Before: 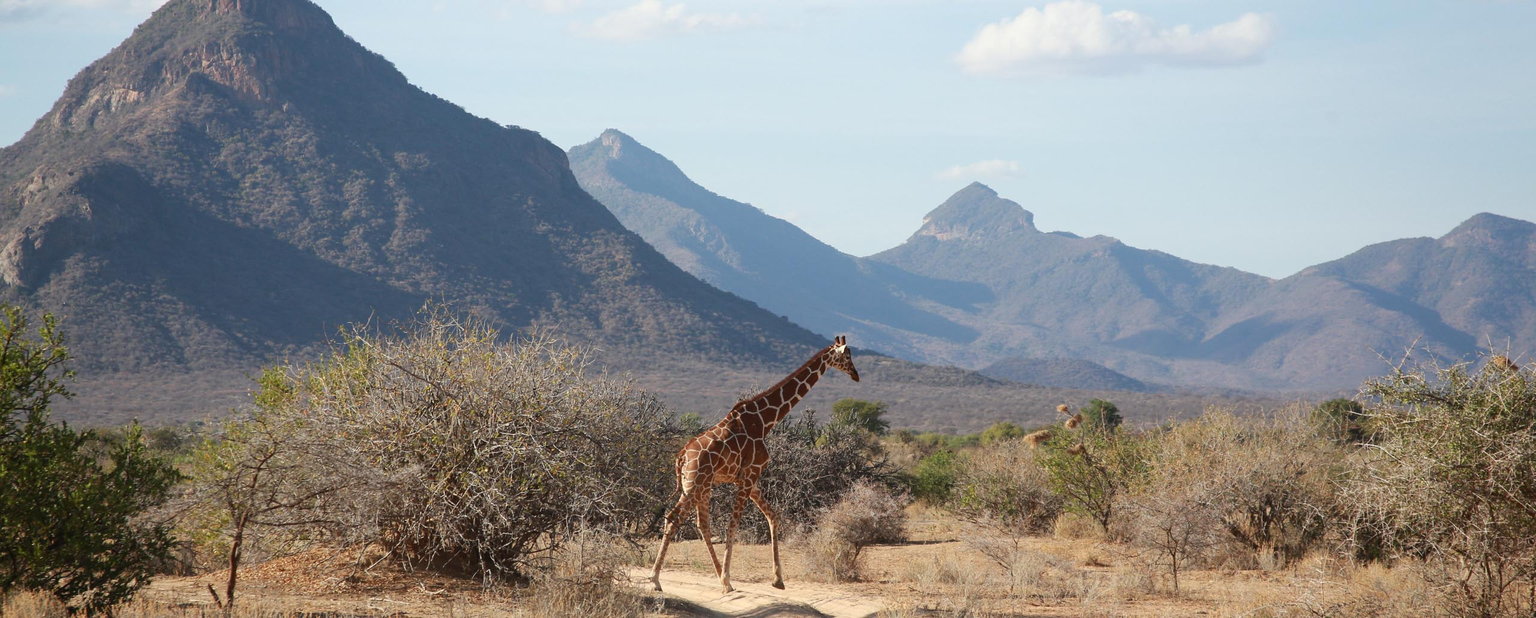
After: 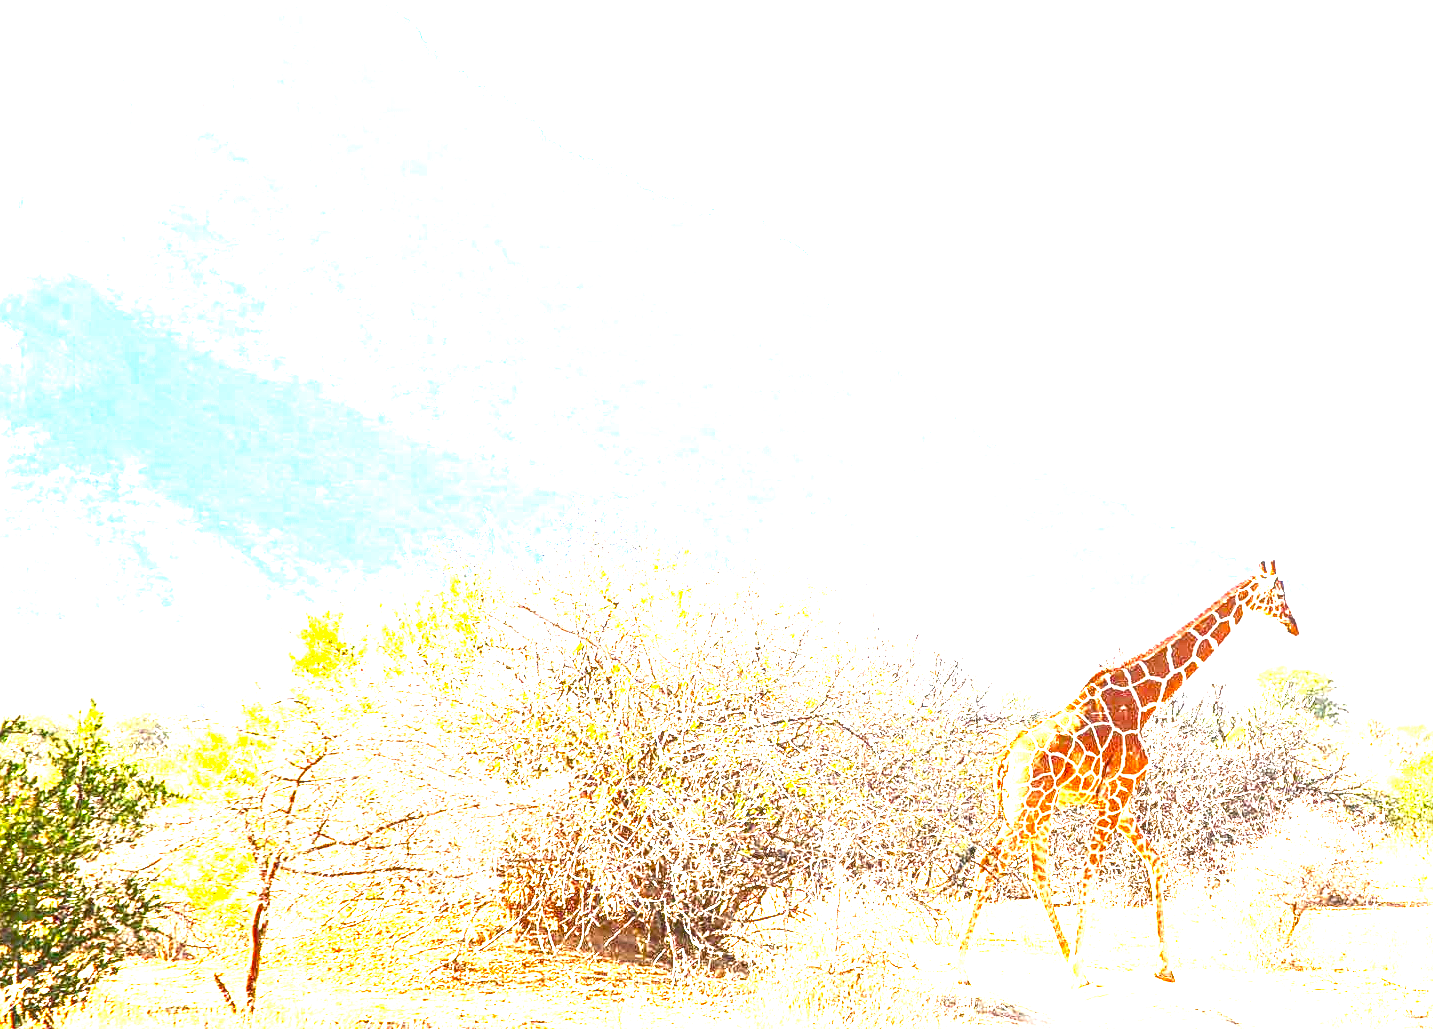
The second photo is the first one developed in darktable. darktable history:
crop: left 5.208%, right 38.799%
local contrast: detail 142%
color balance rgb: global offset › luminance -0.481%, perceptual saturation grading › global saturation 17.221%, global vibrance 6.463%, contrast 13.221%, saturation formula JzAzBz (2021)
exposure: black level correction 0.001, exposure 2.658 EV, compensate highlight preservation false
tone equalizer: -8 EV -1.1 EV, -7 EV -1.02 EV, -6 EV -0.877 EV, -5 EV -0.609 EV, -3 EV 0.609 EV, -2 EV 0.857 EV, -1 EV 1 EV, +0 EV 1.07 EV, smoothing diameter 24.95%, edges refinement/feathering 5.85, preserve details guided filter
contrast brightness saturation: contrast 0.193, brightness -0.11, saturation 0.209
sharpen: on, module defaults
